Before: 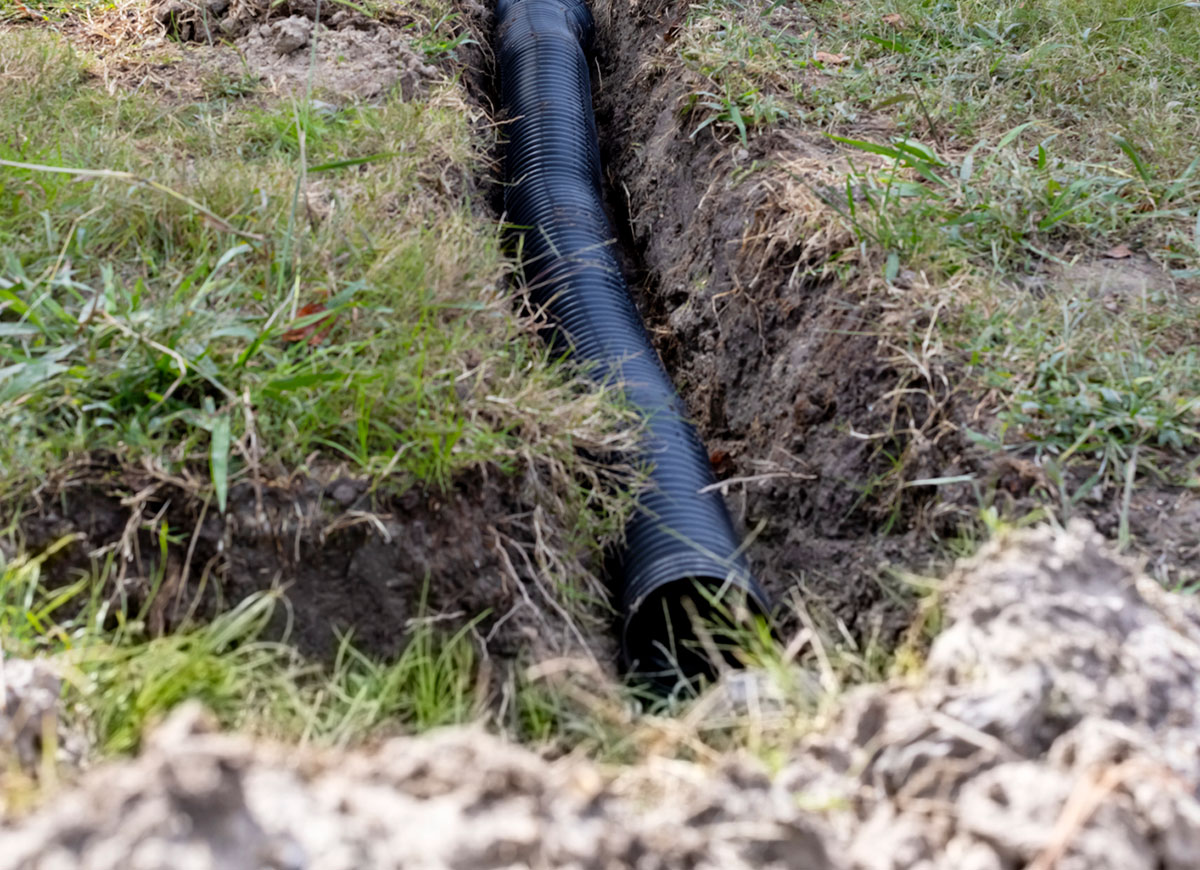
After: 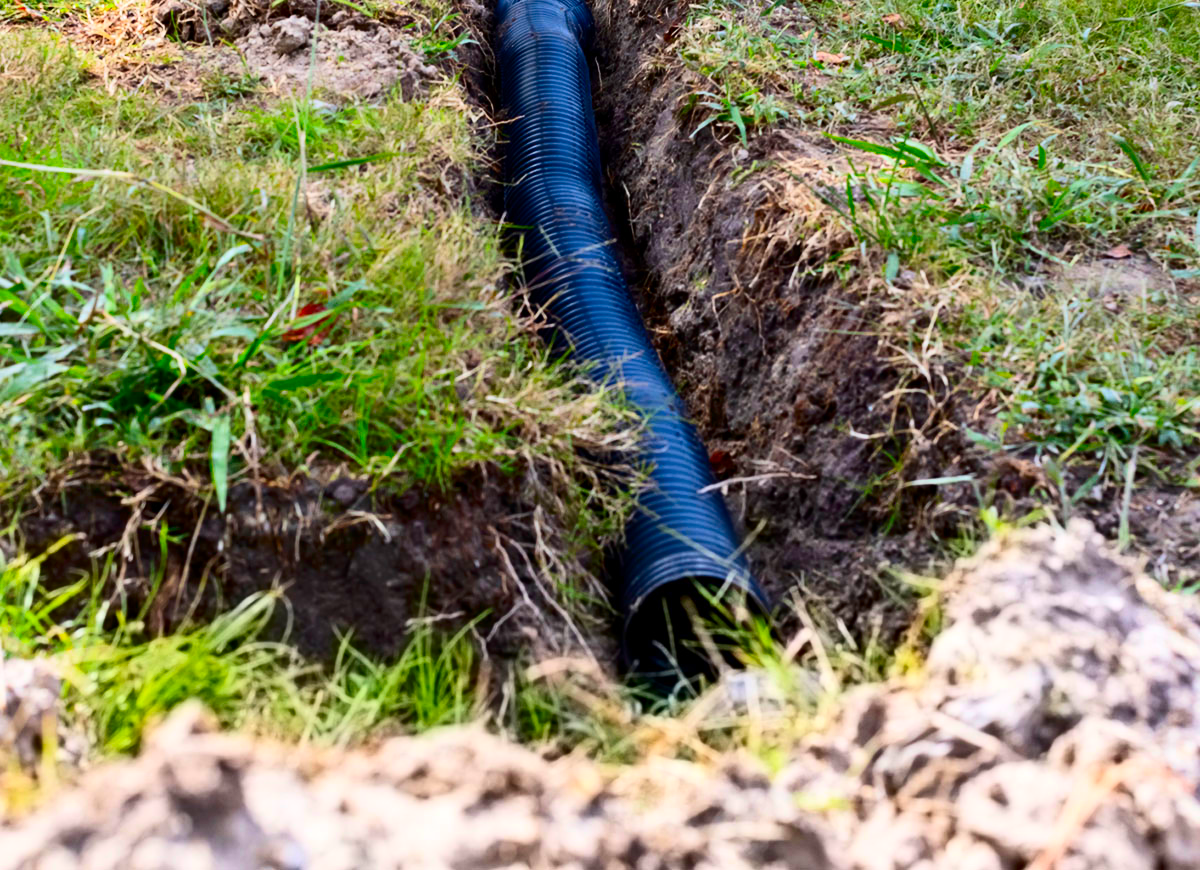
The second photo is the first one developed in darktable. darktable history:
contrast brightness saturation: contrast 0.269, brightness 0.01, saturation 0.867
